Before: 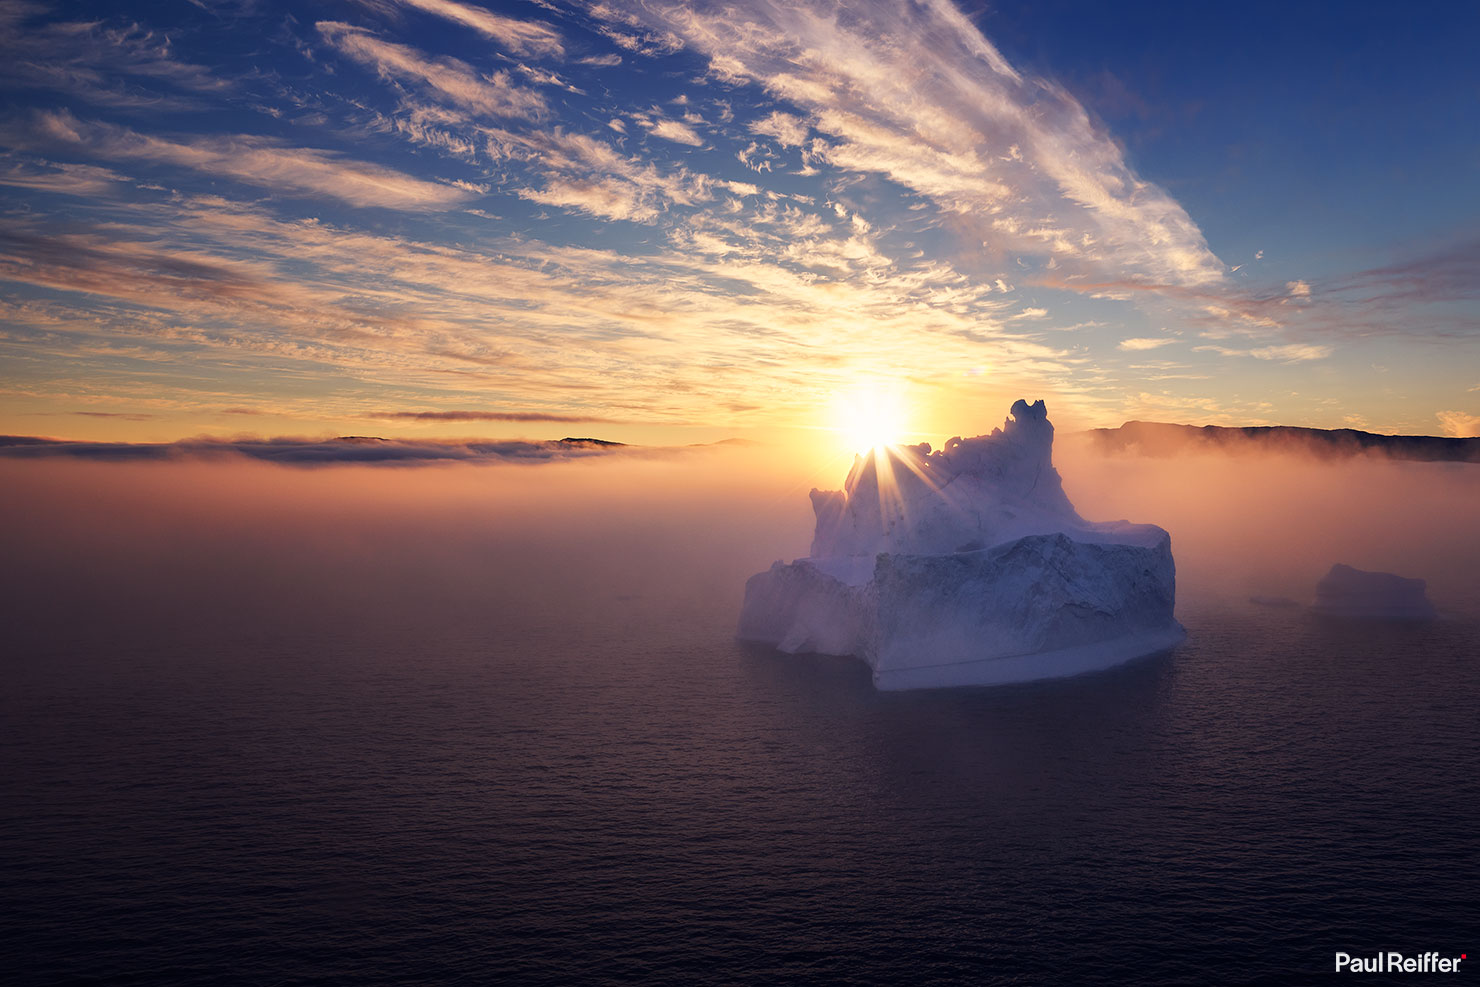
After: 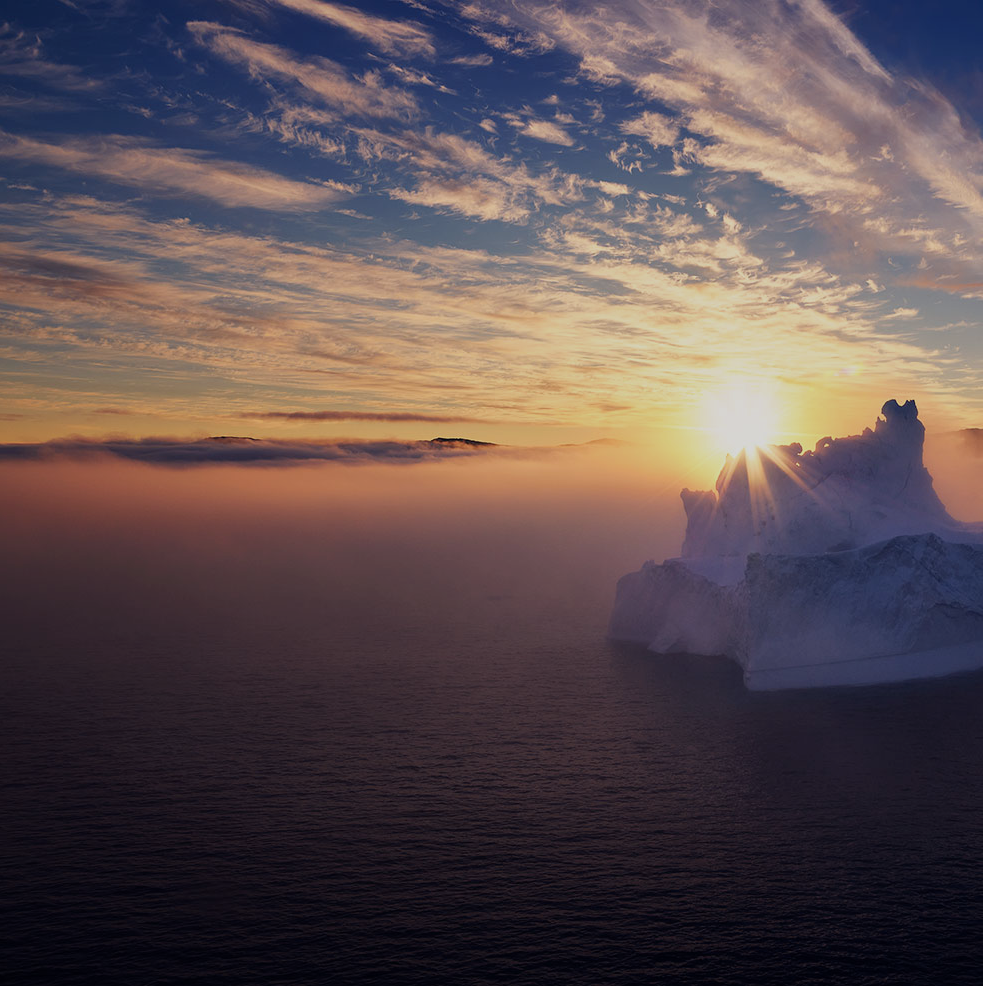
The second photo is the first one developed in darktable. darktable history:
crop and rotate: left 8.737%, right 24.83%
exposure: exposure -0.564 EV, compensate highlight preservation false
contrast equalizer: octaves 7, y [[0.5, 0.504, 0.515, 0.527, 0.535, 0.534], [0.5 ×6], [0.491, 0.387, 0.179, 0.068, 0.068, 0.068], [0 ×5, 0.023], [0 ×6]], mix -0.089
